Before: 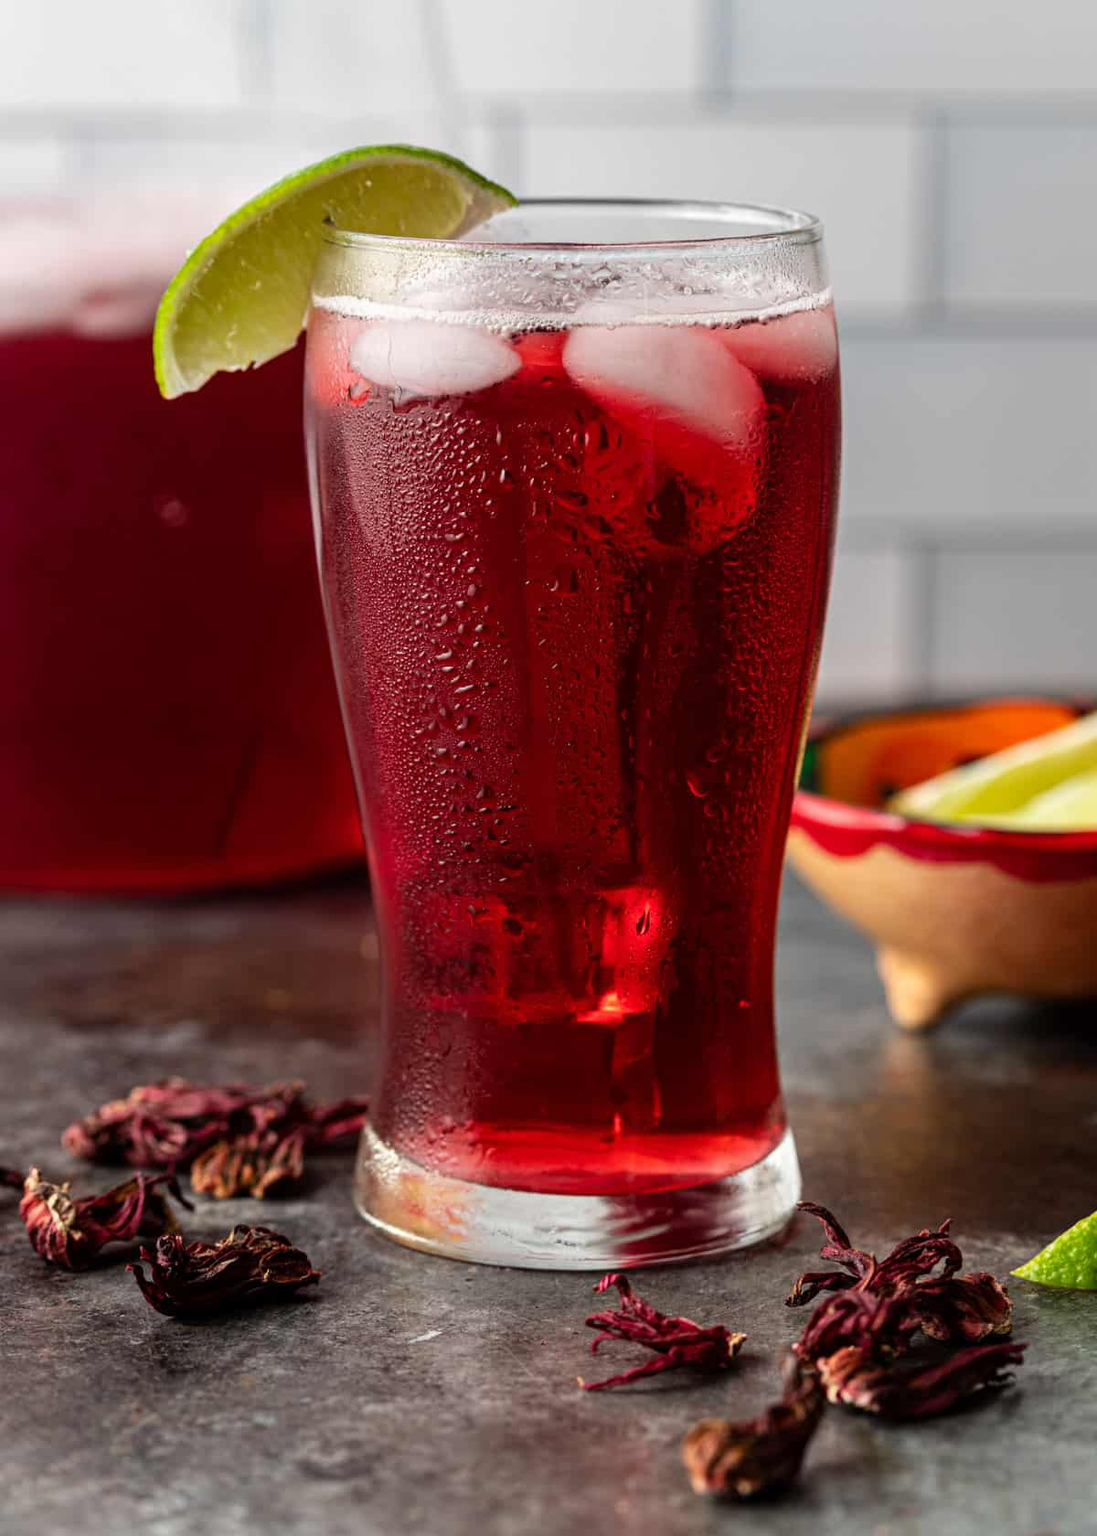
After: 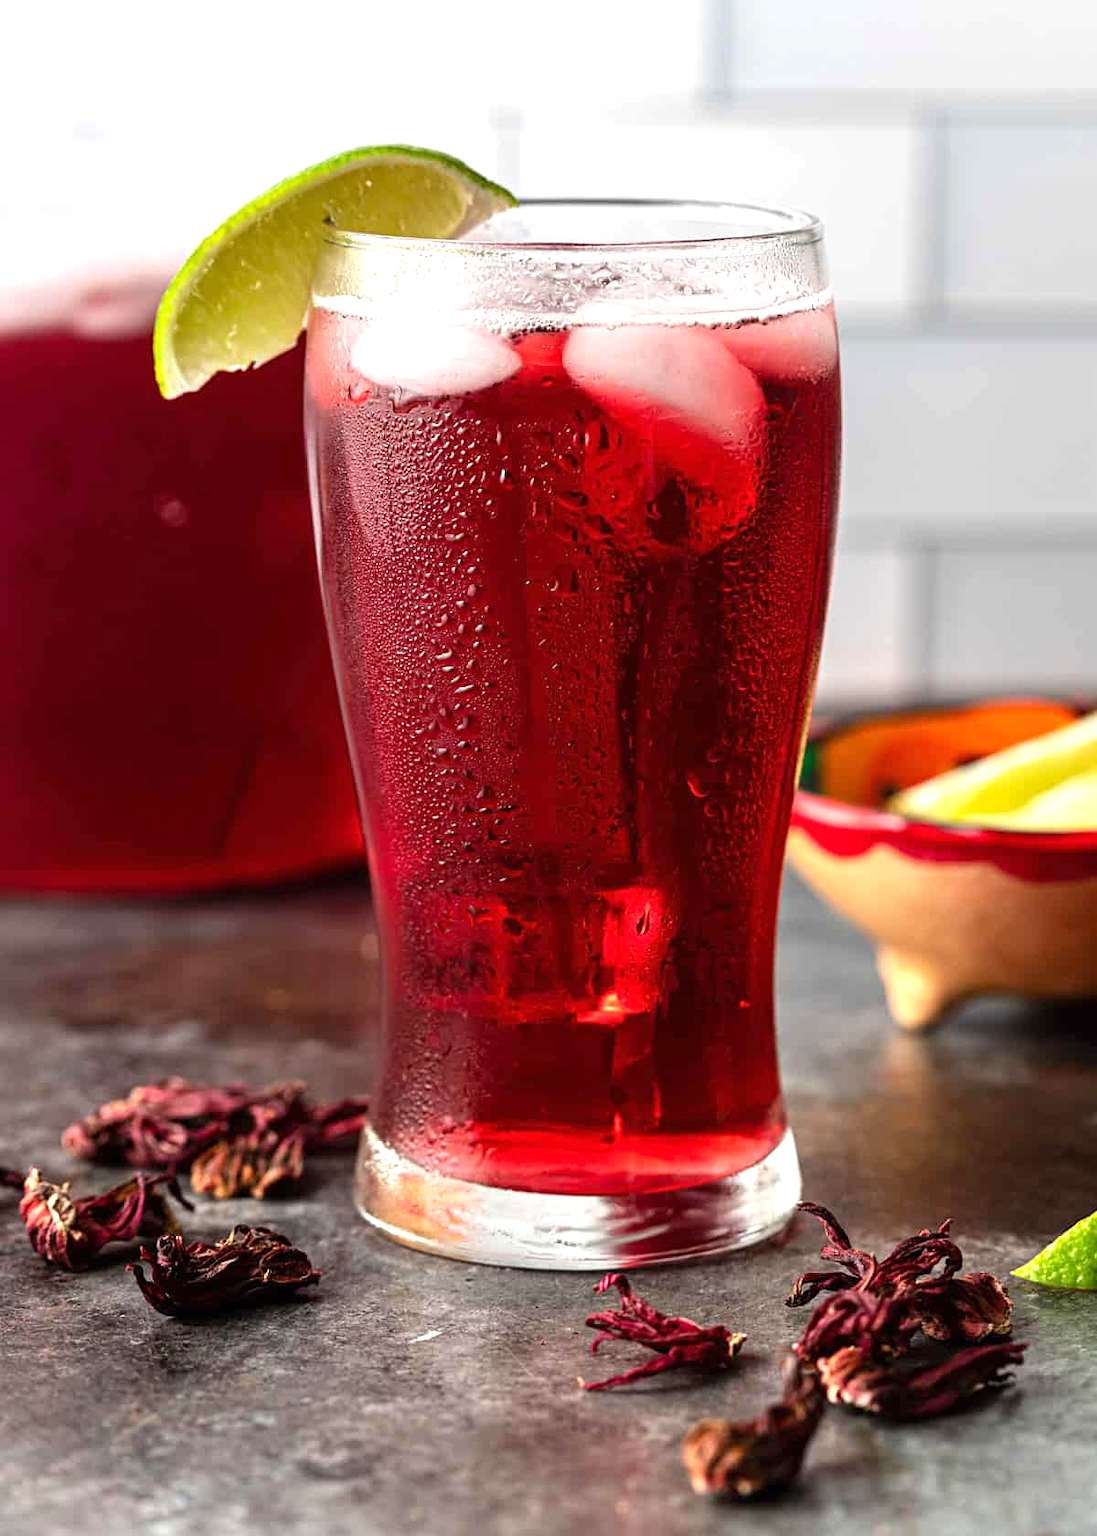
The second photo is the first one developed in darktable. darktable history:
sharpen: amount 0.2
exposure: black level correction 0, exposure 0.7 EV, compensate exposure bias true, compensate highlight preservation false
